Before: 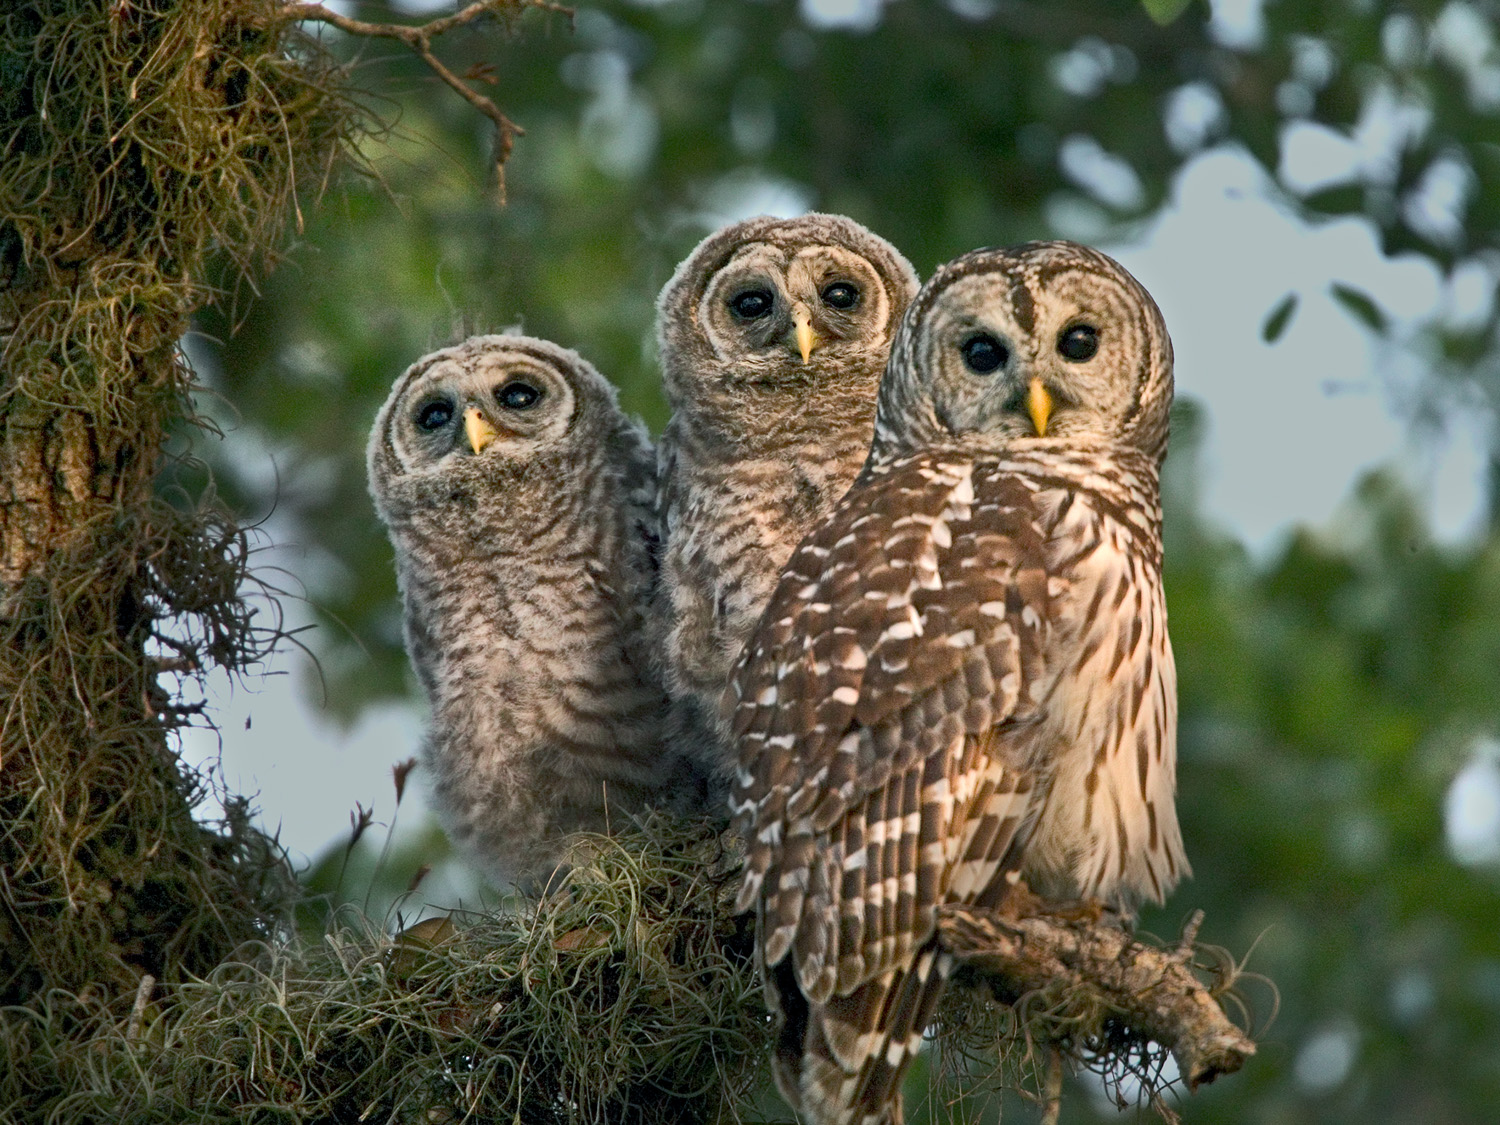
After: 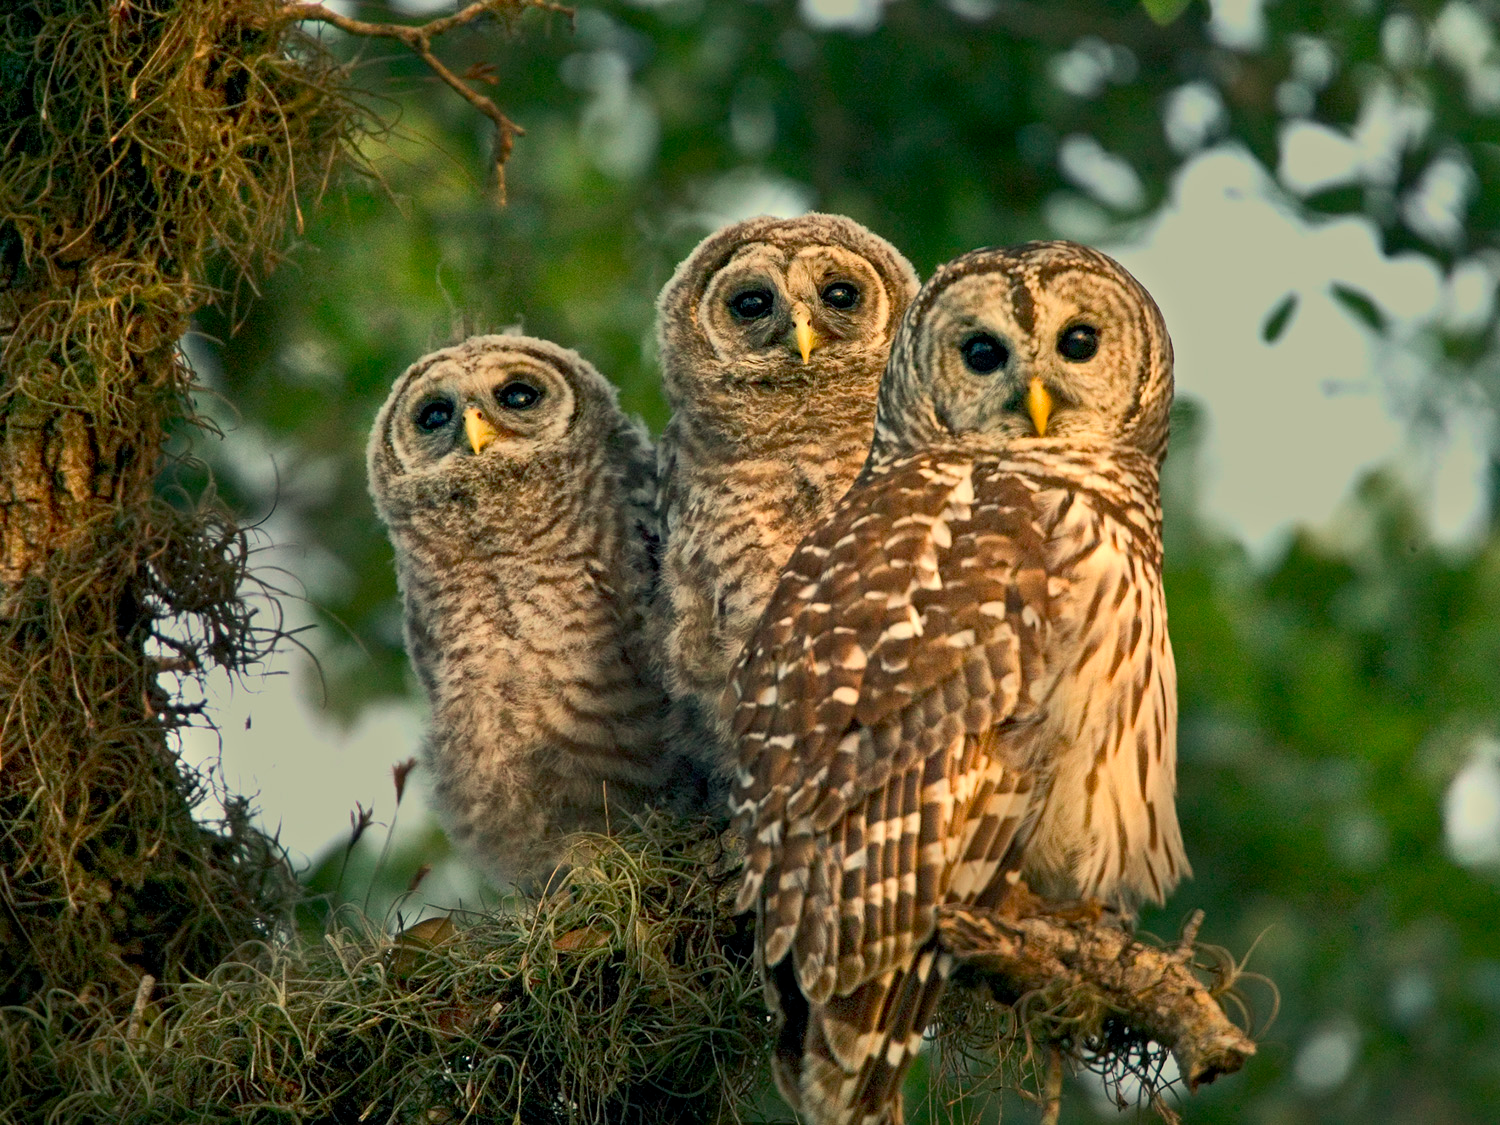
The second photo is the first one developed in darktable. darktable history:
color correction: highlights a* 2.32, highlights b* 23.3
